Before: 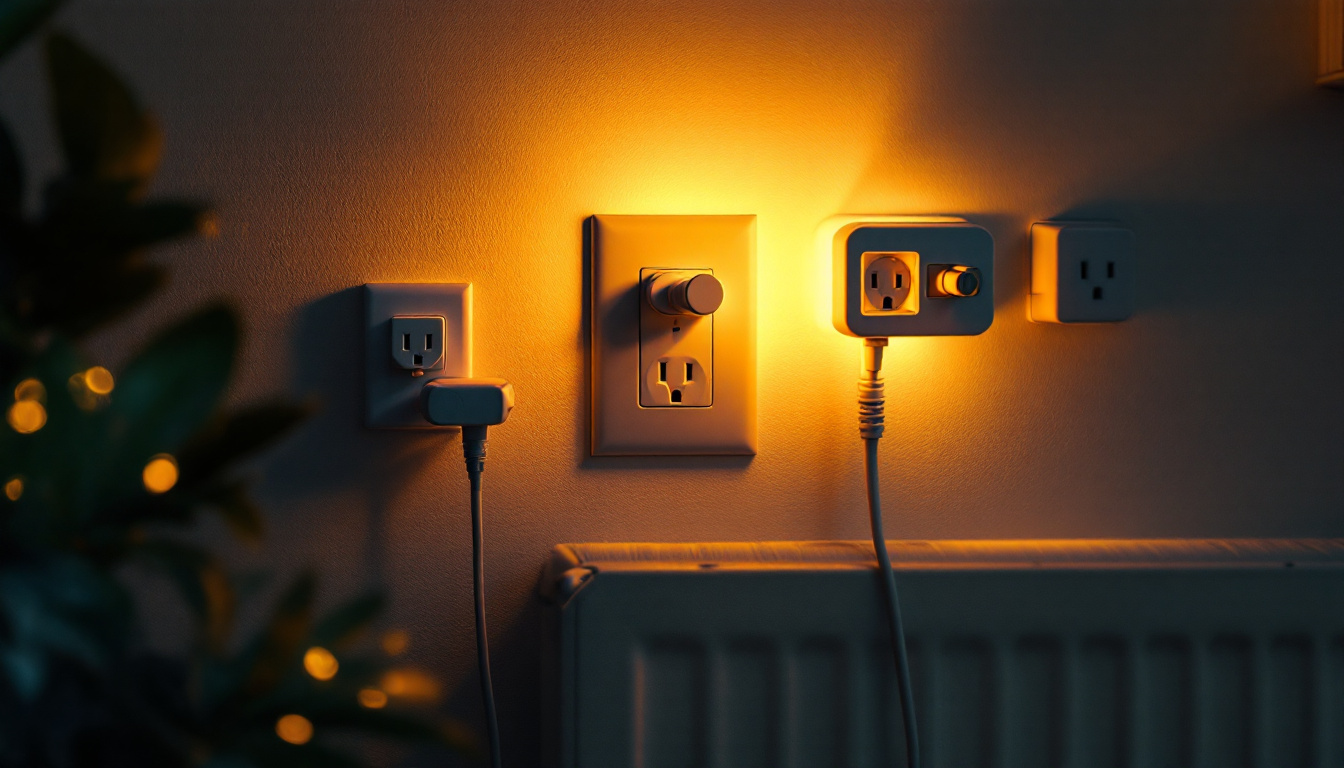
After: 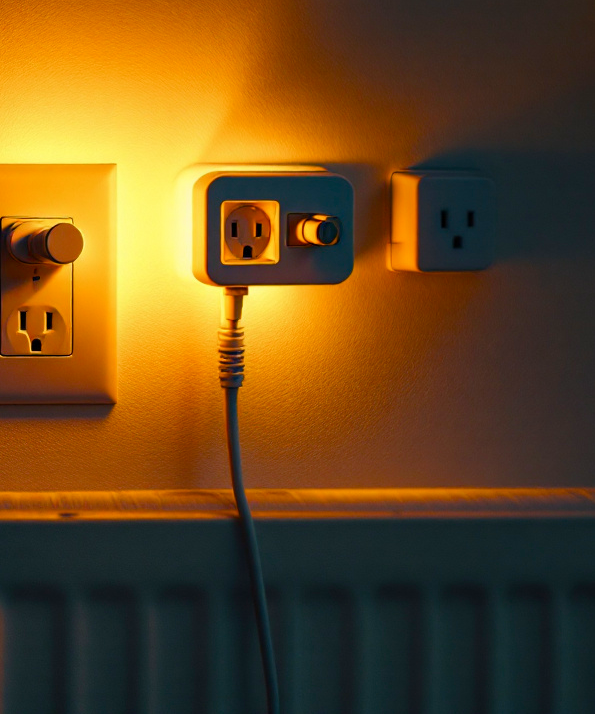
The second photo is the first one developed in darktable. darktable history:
color balance rgb: perceptual saturation grading › global saturation 20%, perceptual saturation grading › highlights -25%, perceptual saturation grading › shadows 50%
crop: left 47.628%, top 6.643%, right 7.874%
